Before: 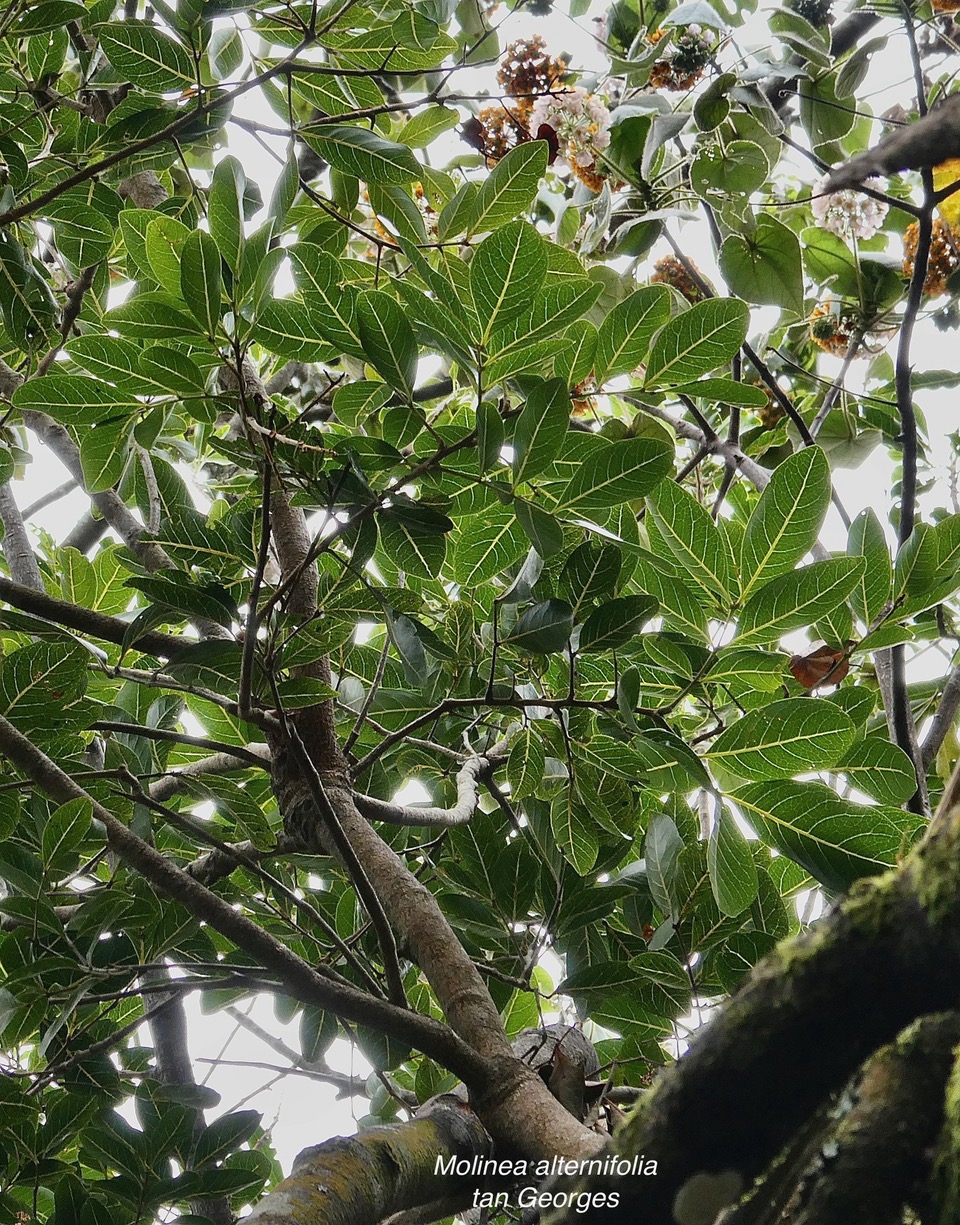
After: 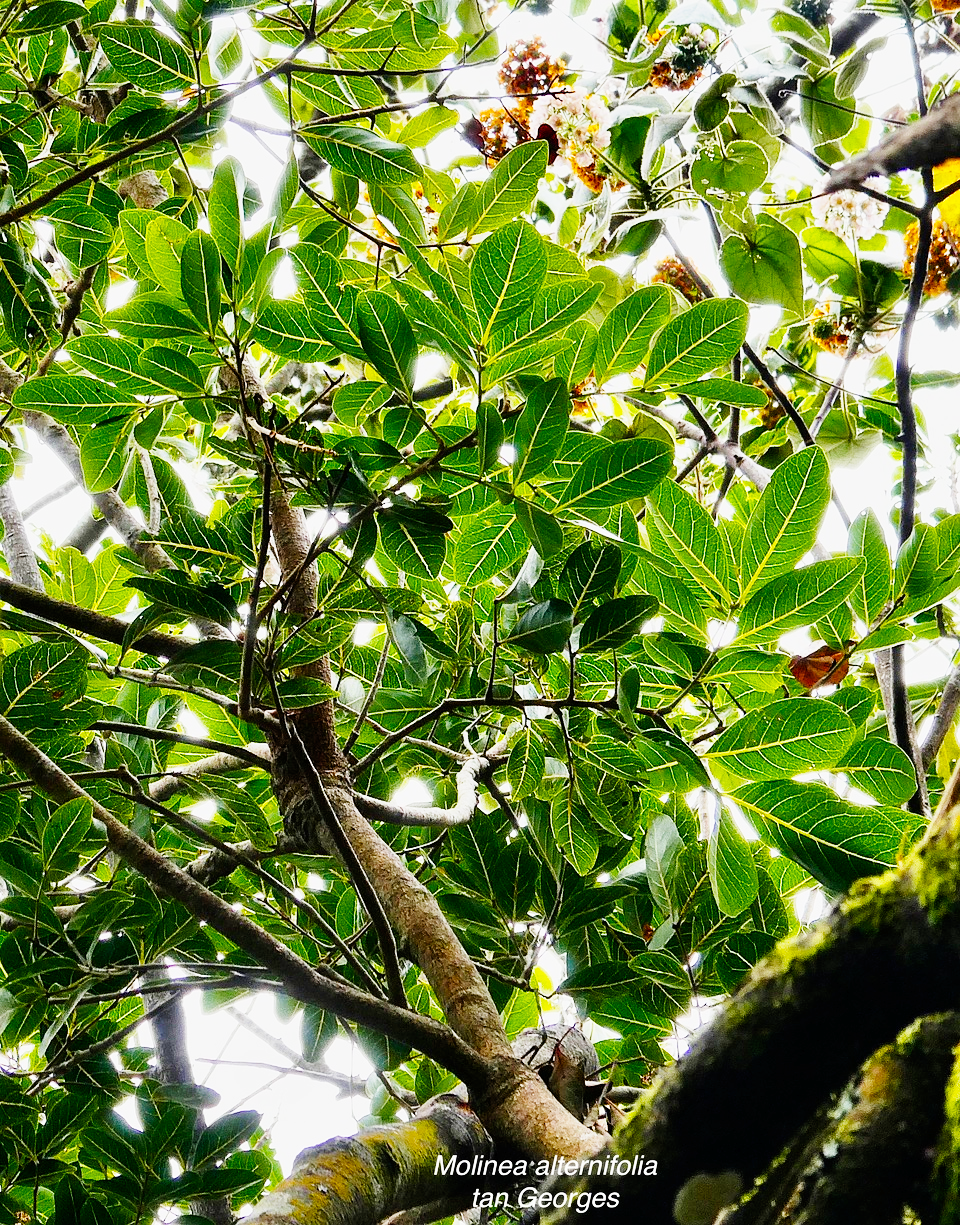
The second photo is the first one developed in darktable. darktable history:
base curve: curves: ch0 [(0, 0) (0, 0.001) (0.001, 0.001) (0.004, 0.002) (0.007, 0.004) (0.015, 0.013) (0.033, 0.045) (0.052, 0.096) (0.075, 0.17) (0.099, 0.241) (0.163, 0.42) (0.219, 0.55) (0.259, 0.616) (0.327, 0.722) (0.365, 0.765) (0.522, 0.873) (0.547, 0.881) (0.689, 0.919) (0.826, 0.952) (1, 1)], preserve colors none
color balance rgb: linear chroma grading › global chroma 15%, perceptual saturation grading › global saturation 30%
white balance: red 1, blue 1
